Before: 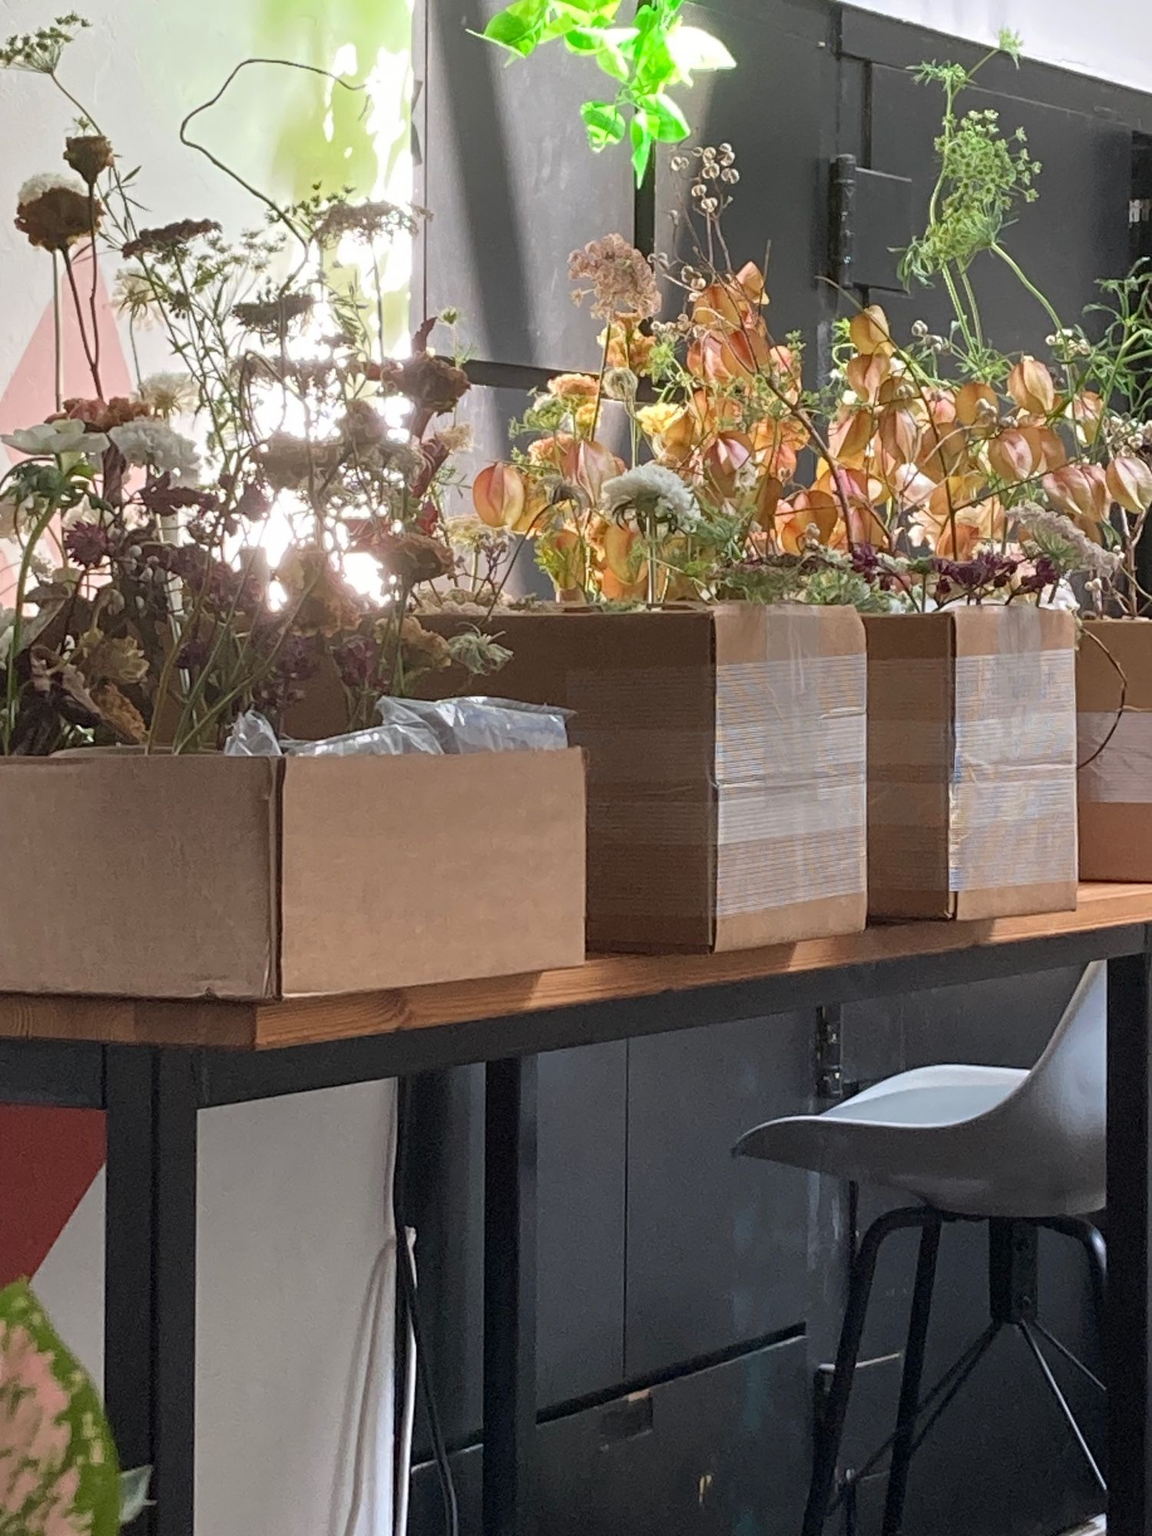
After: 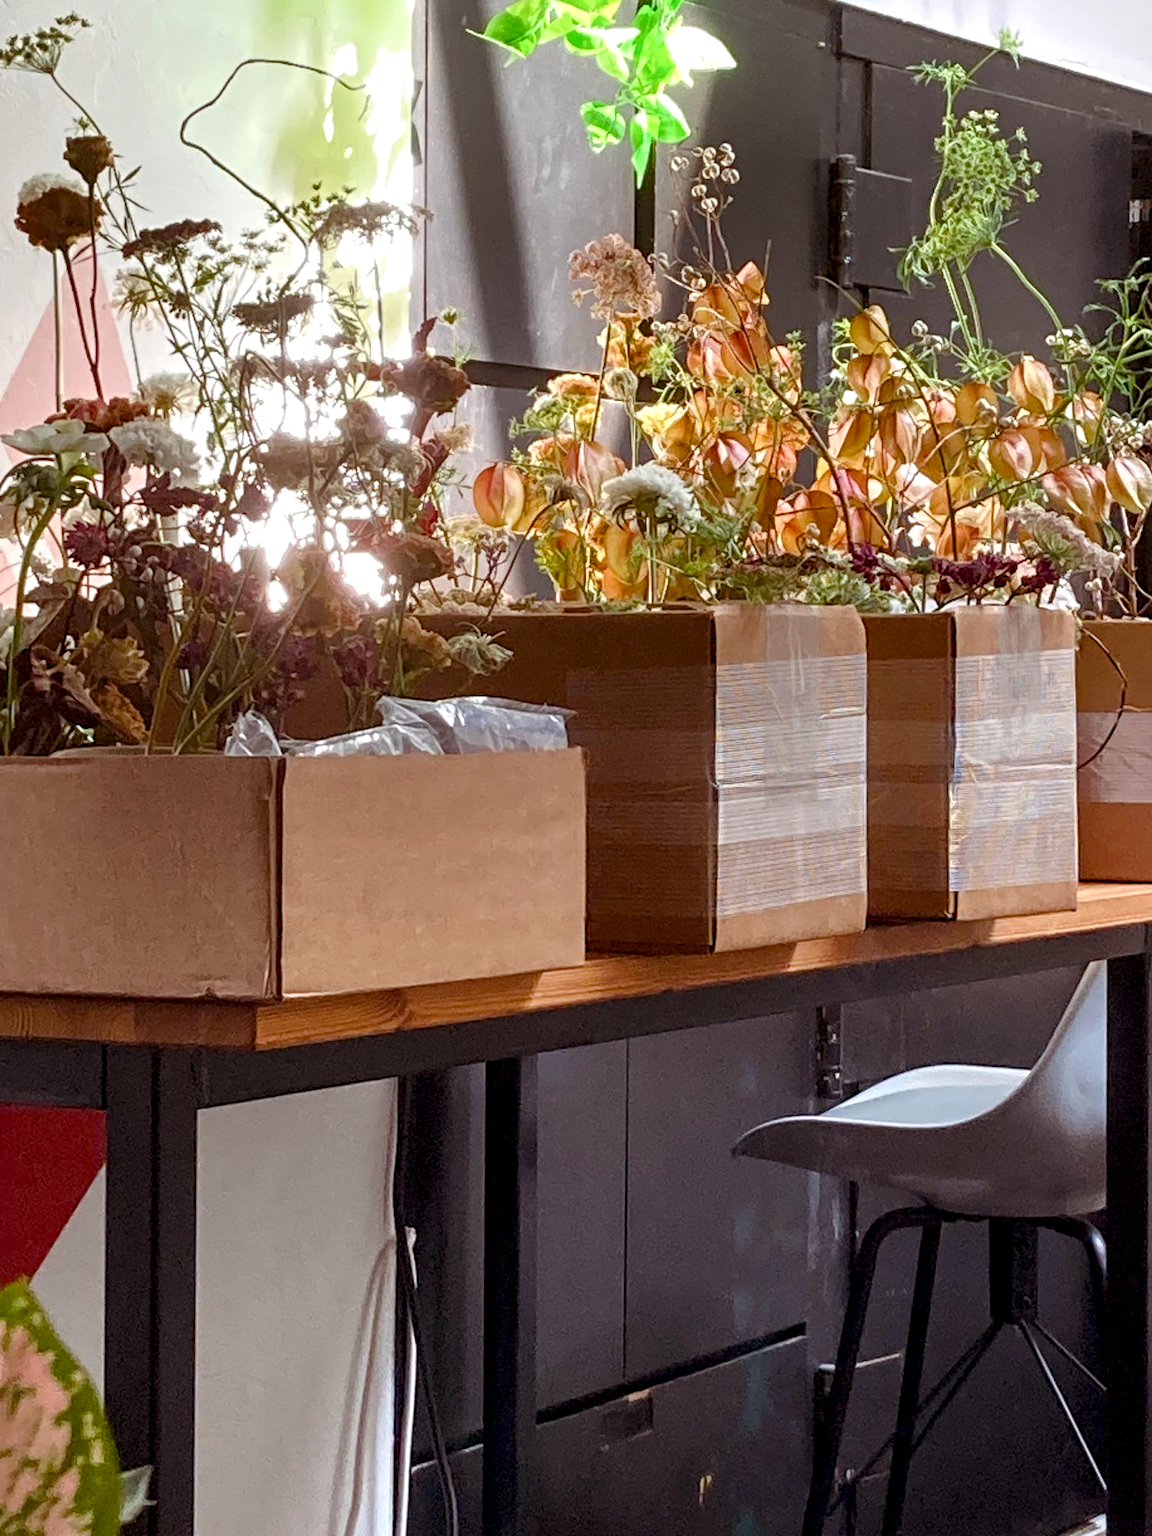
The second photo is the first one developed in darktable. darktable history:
local contrast: detail 135%, midtone range 0.744
color balance rgb: shadows lift › chroma 4.632%, shadows lift › hue 24.25°, linear chroma grading › shadows -1.53%, linear chroma grading › highlights -14.626%, linear chroma grading › global chroma -9.978%, linear chroma grading › mid-tones -9.924%, perceptual saturation grading › global saturation 40.582%, perceptual saturation grading › highlights -25.371%, perceptual saturation grading › mid-tones 34.712%, perceptual saturation grading › shadows 35.773%, global vibrance 20%
